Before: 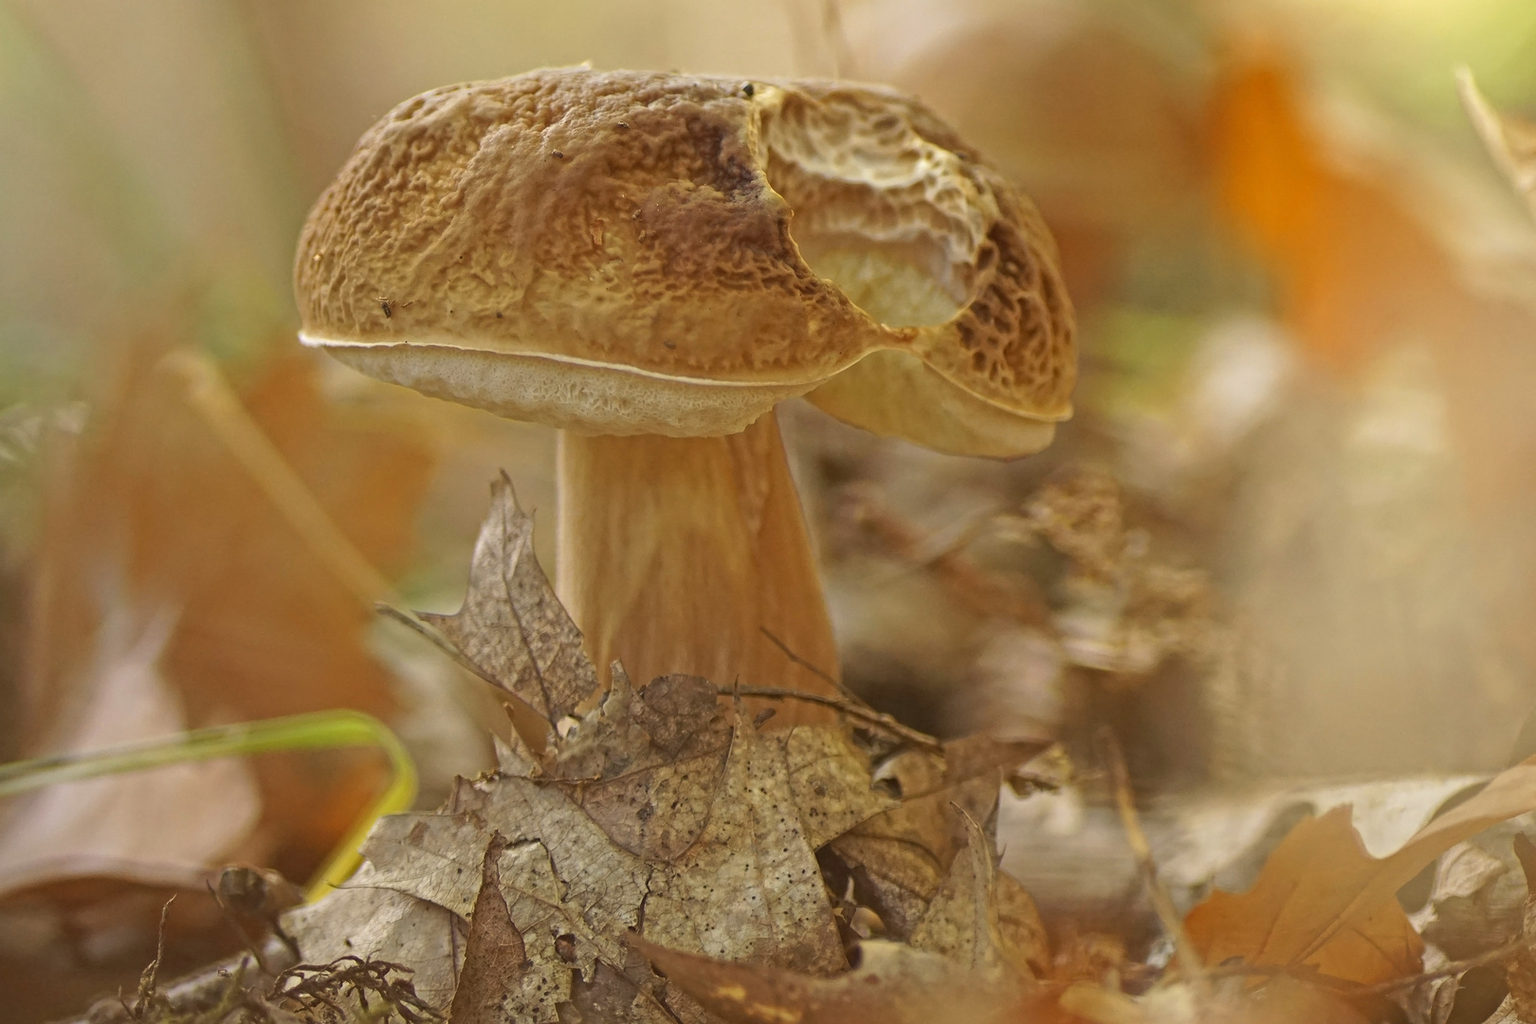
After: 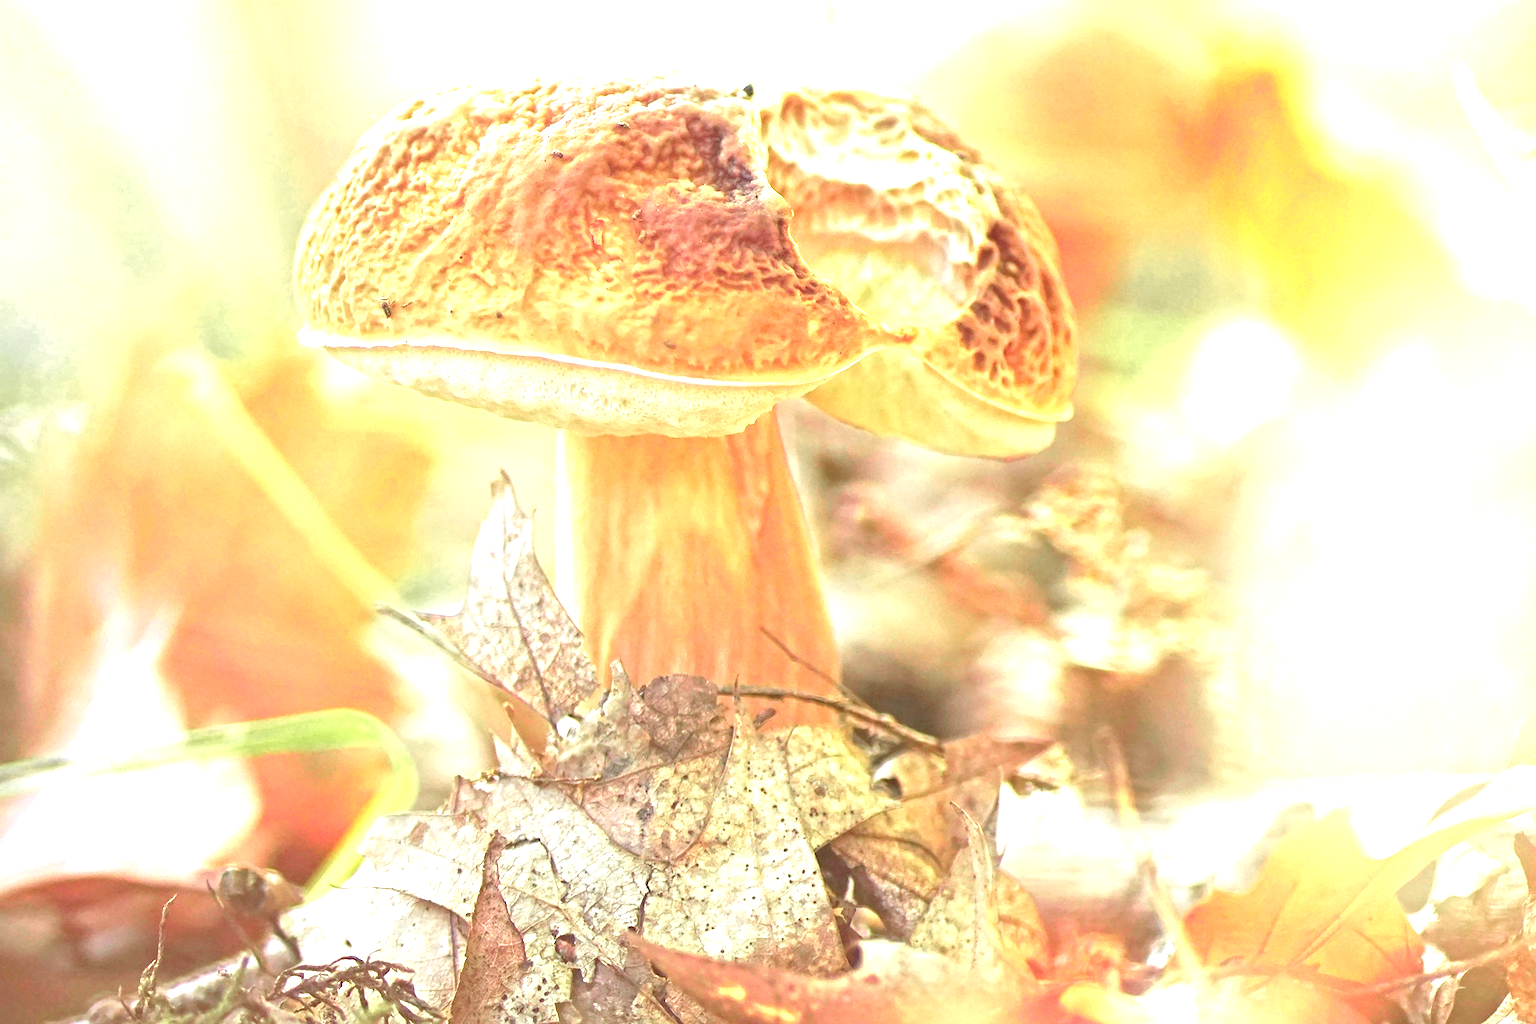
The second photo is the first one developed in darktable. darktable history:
color zones: curves: ch0 [(0, 0.533) (0.126, 0.533) (0.234, 0.533) (0.368, 0.357) (0.5, 0.5) (0.625, 0.5) (0.74, 0.637) (0.875, 0.5)]; ch1 [(0.004, 0.708) (0.129, 0.662) (0.25, 0.5) (0.375, 0.331) (0.496, 0.396) (0.625, 0.649) (0.739, 0.26) (0.875, 0.5) (1, 0.478)]; ch2 [(0, 0.409) (0.132, 0.403) (0.236, 0.558) (0.379, 0.448) (0.5, 0.5) (0.625, 0.5) (0.691, 0.39) (0.875, 0.5)]
color calibration: illuminant as shot in camera, x 0.378, y 0.381, temperature 4093.13 K, saturation algorithm version 1 (2020)
contrast brightness saturation: contrast 0.01, saturation -0.05
exposure: exposure 2.04 EV, compensate highlight preservation false
